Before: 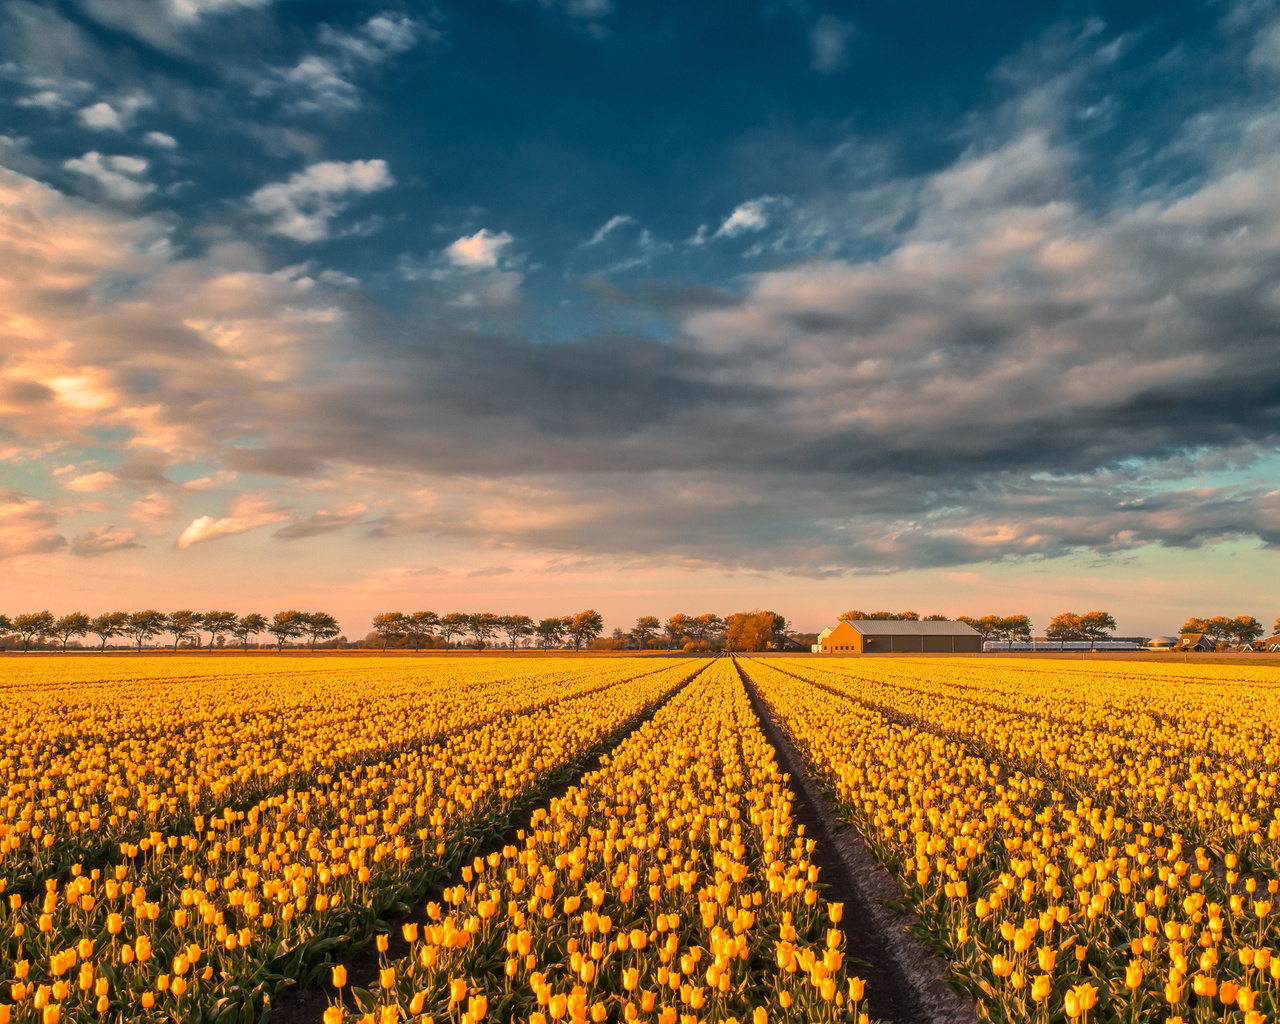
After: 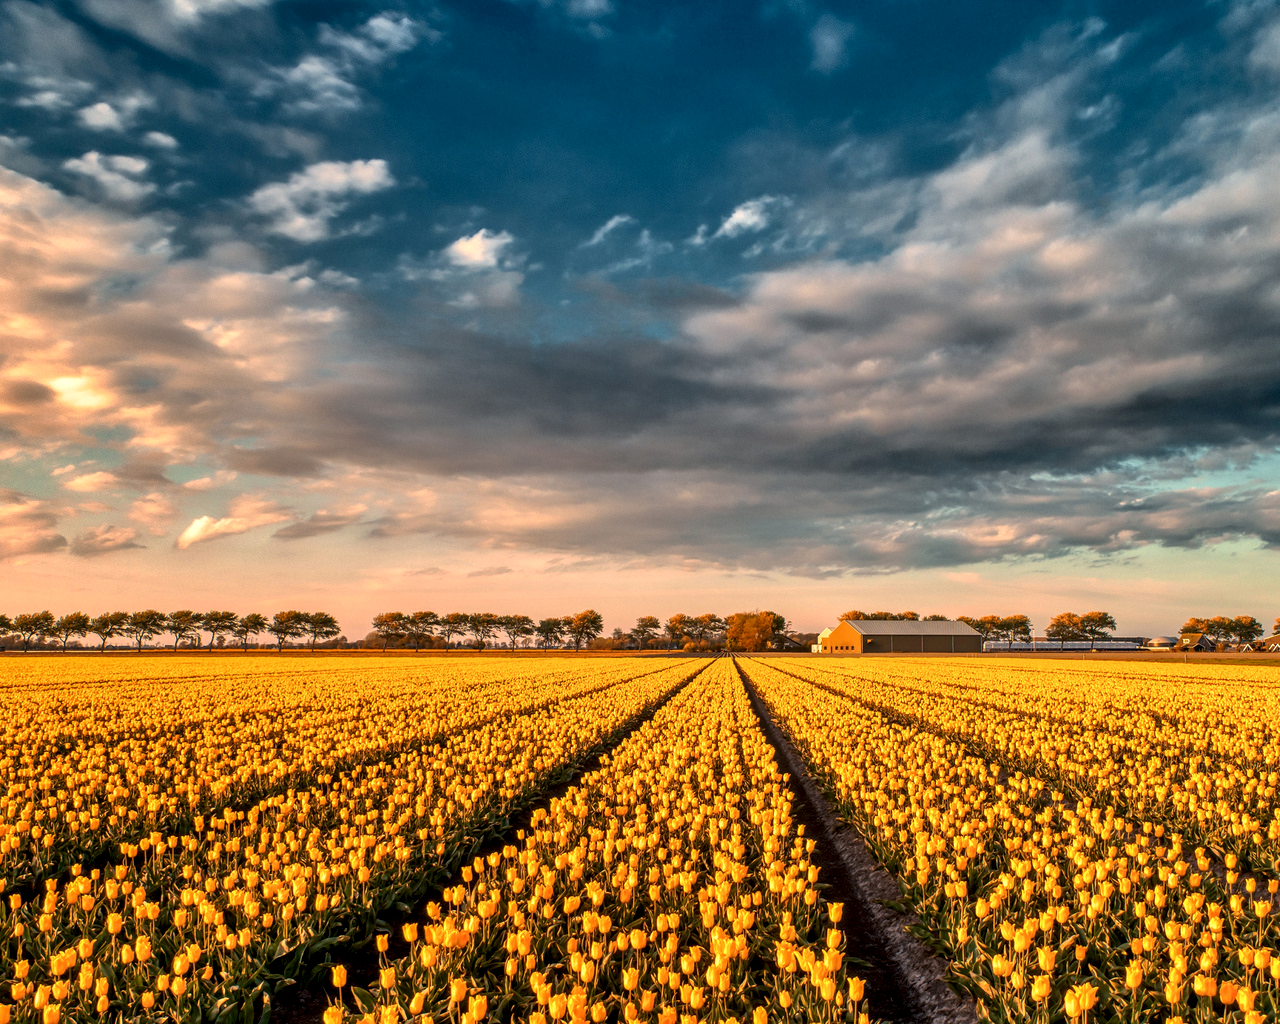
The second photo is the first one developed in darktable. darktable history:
local contrast: detail 134%, midtone range 0.745
exposure: black level correction 0.001, compensate highlight preservation false
shadows and highlights: low approximation 0.01, soften with gaussian
